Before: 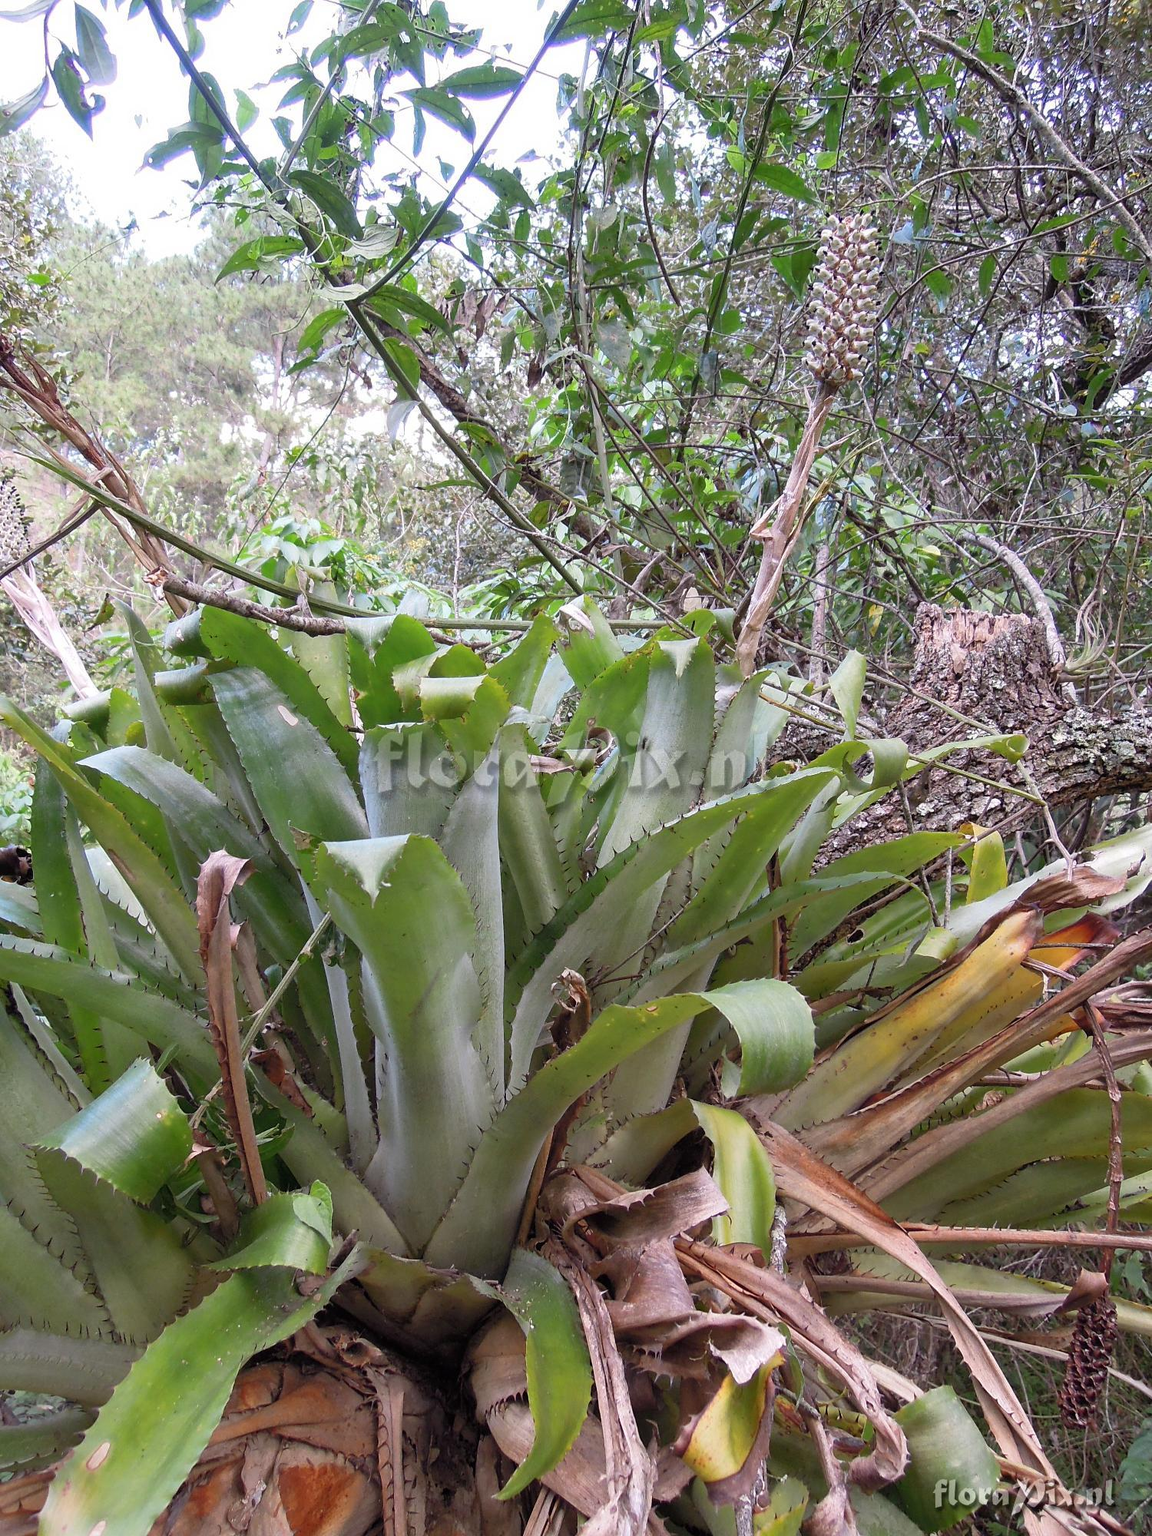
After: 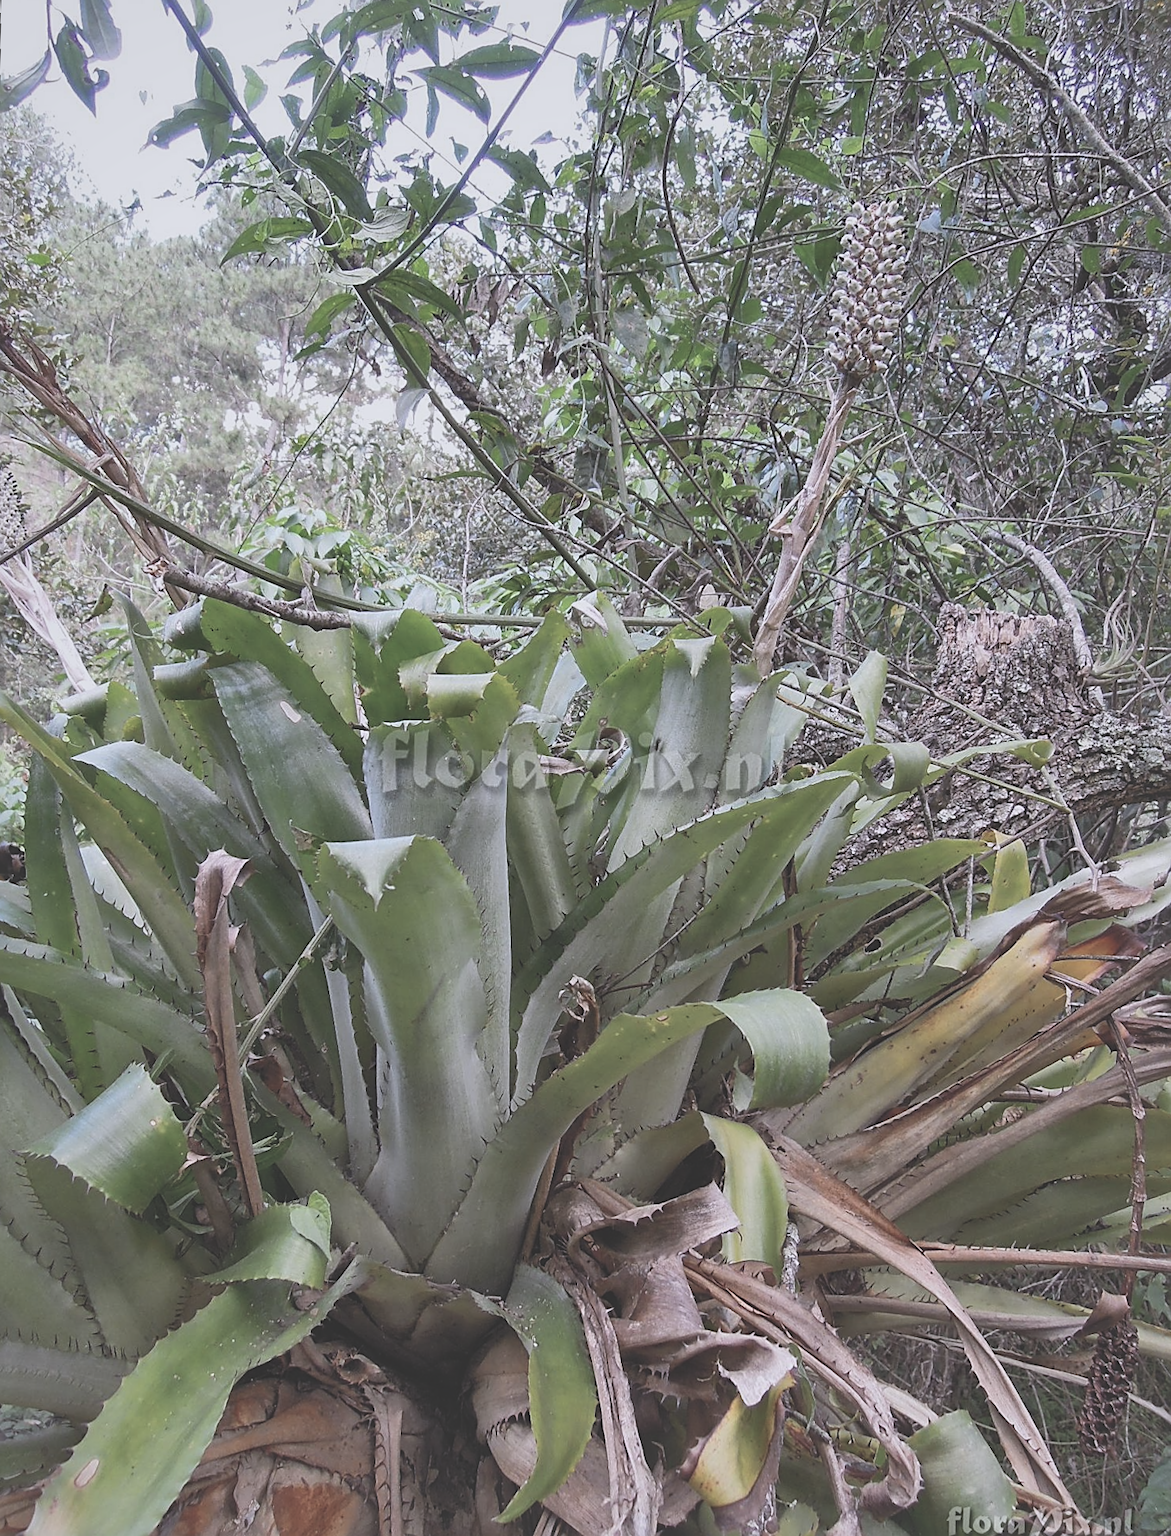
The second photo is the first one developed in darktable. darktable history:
contrast brightness saturation: contrast -0.26, saturation -0.43
rotate and perspective: rotation -1.75°, automatic cropping off
sharpen: on, module defaults
local contrast: mode bilateral grid, contrast 20, coarseness 100, detail 150%, midtone range 0.2
white balance: red 0.984, blue 1.059
crop and rotate: angle -2.38°
exposure: black level correction -0.025, exposure -0.117 EV, compensate highlight preservation false
